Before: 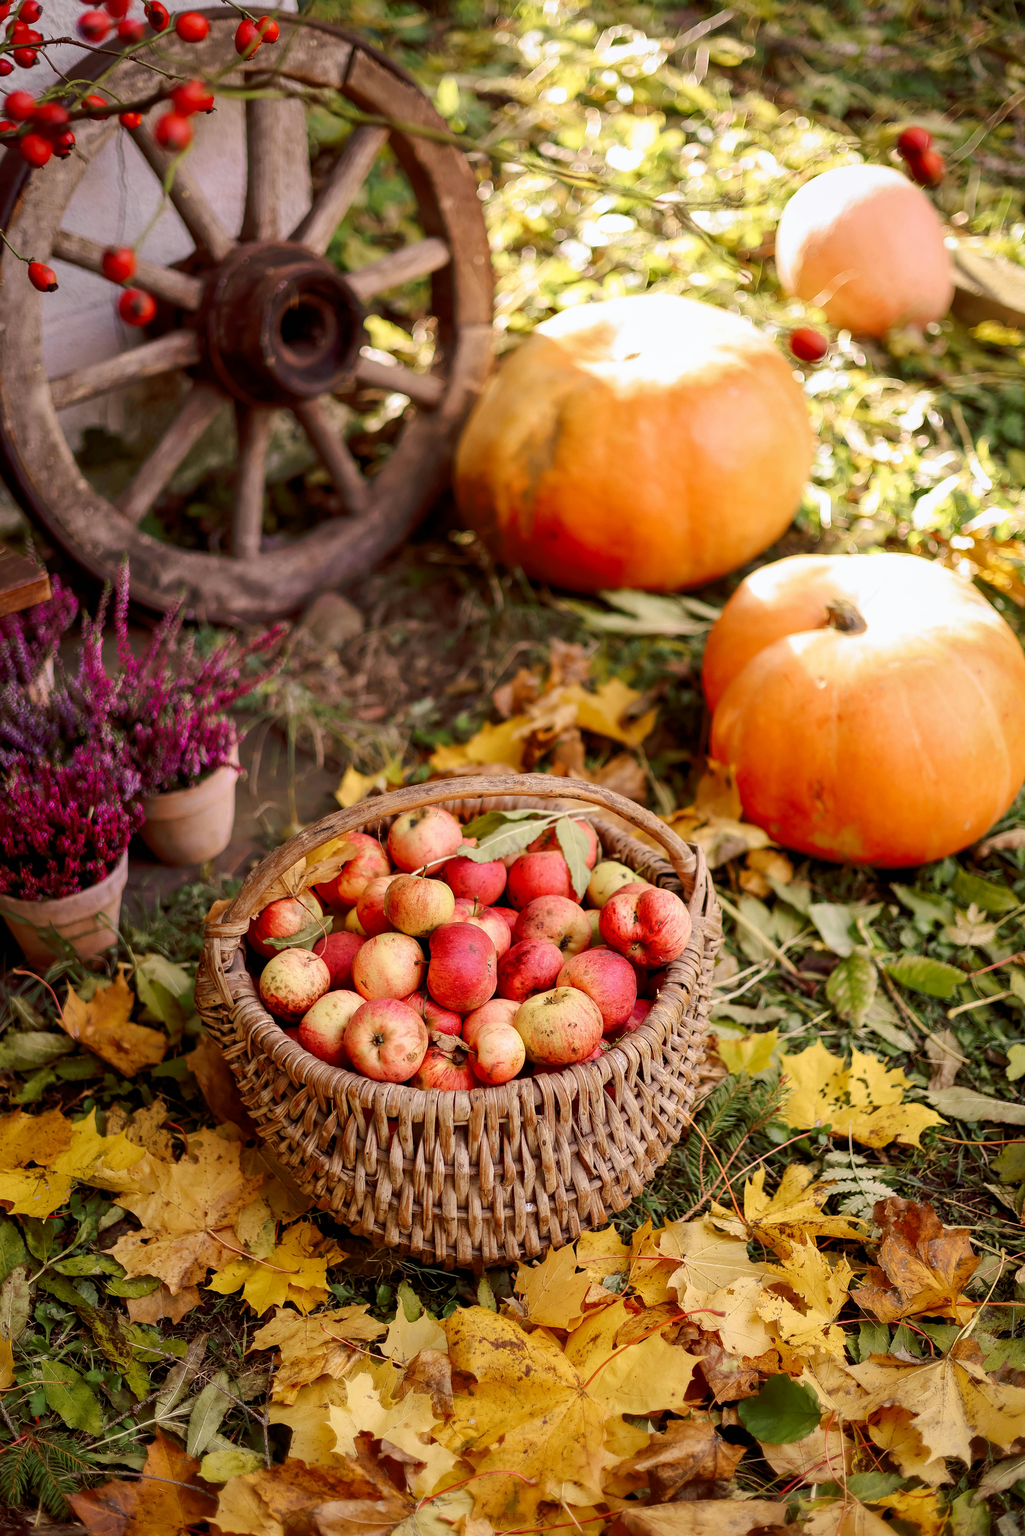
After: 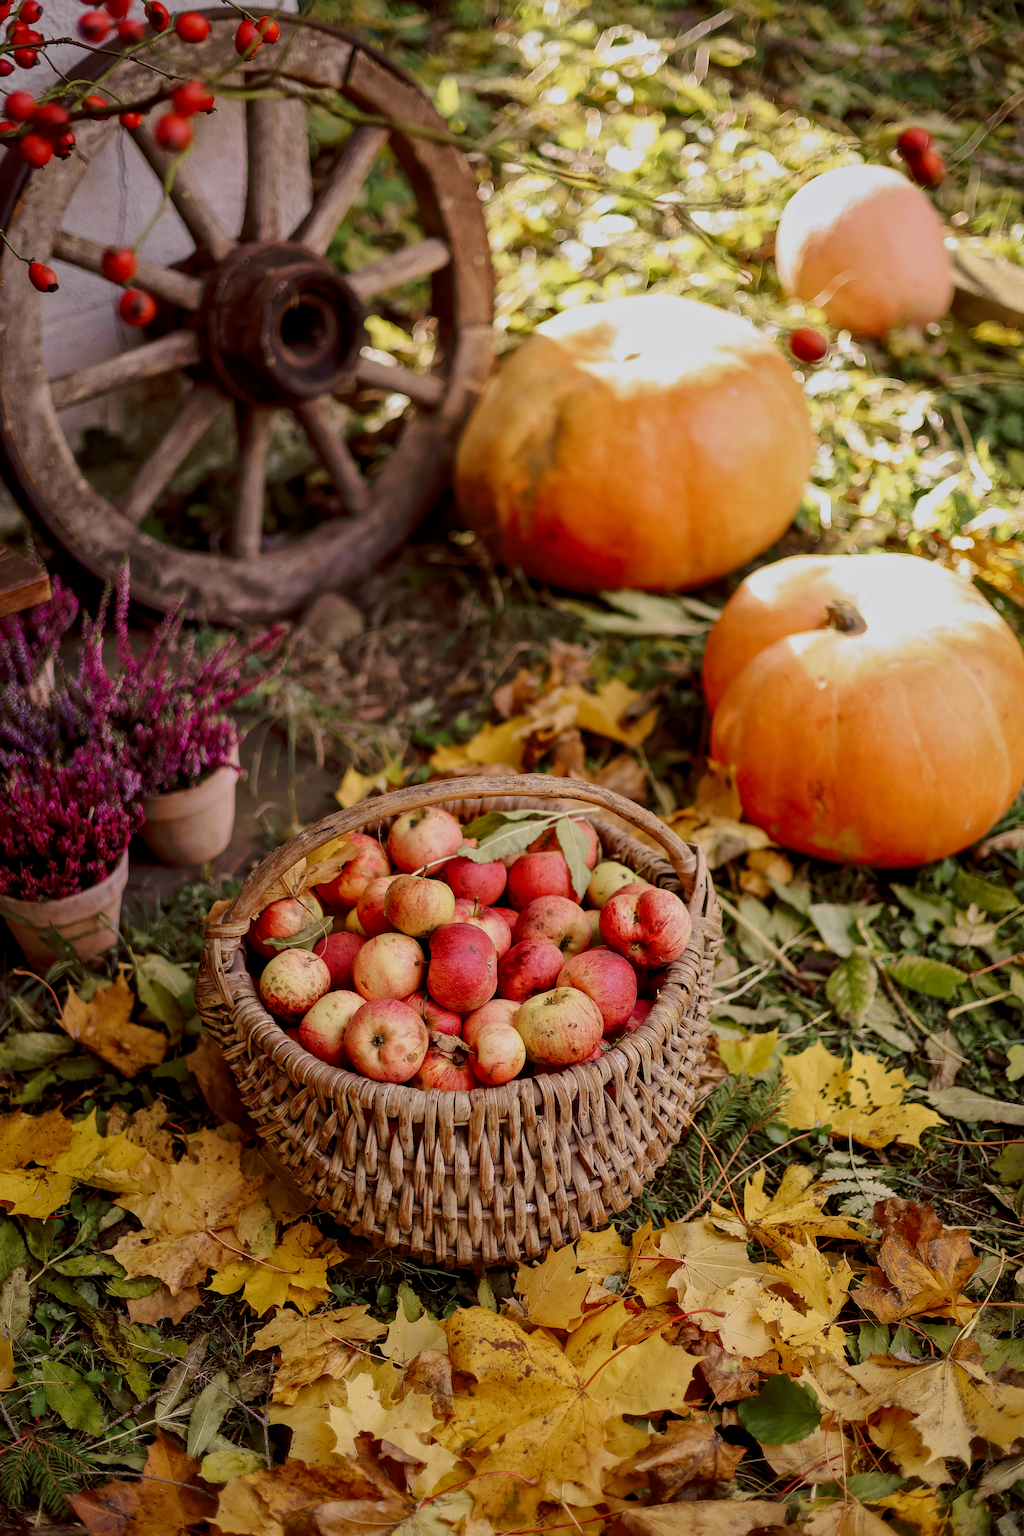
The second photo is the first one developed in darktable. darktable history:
exposure: exposure -0.492 EV, compensate highlight preservation false
local contrast: mode bilateral grid, contrast 20, coarseness 50, detail 120%, midtone range 0.2
